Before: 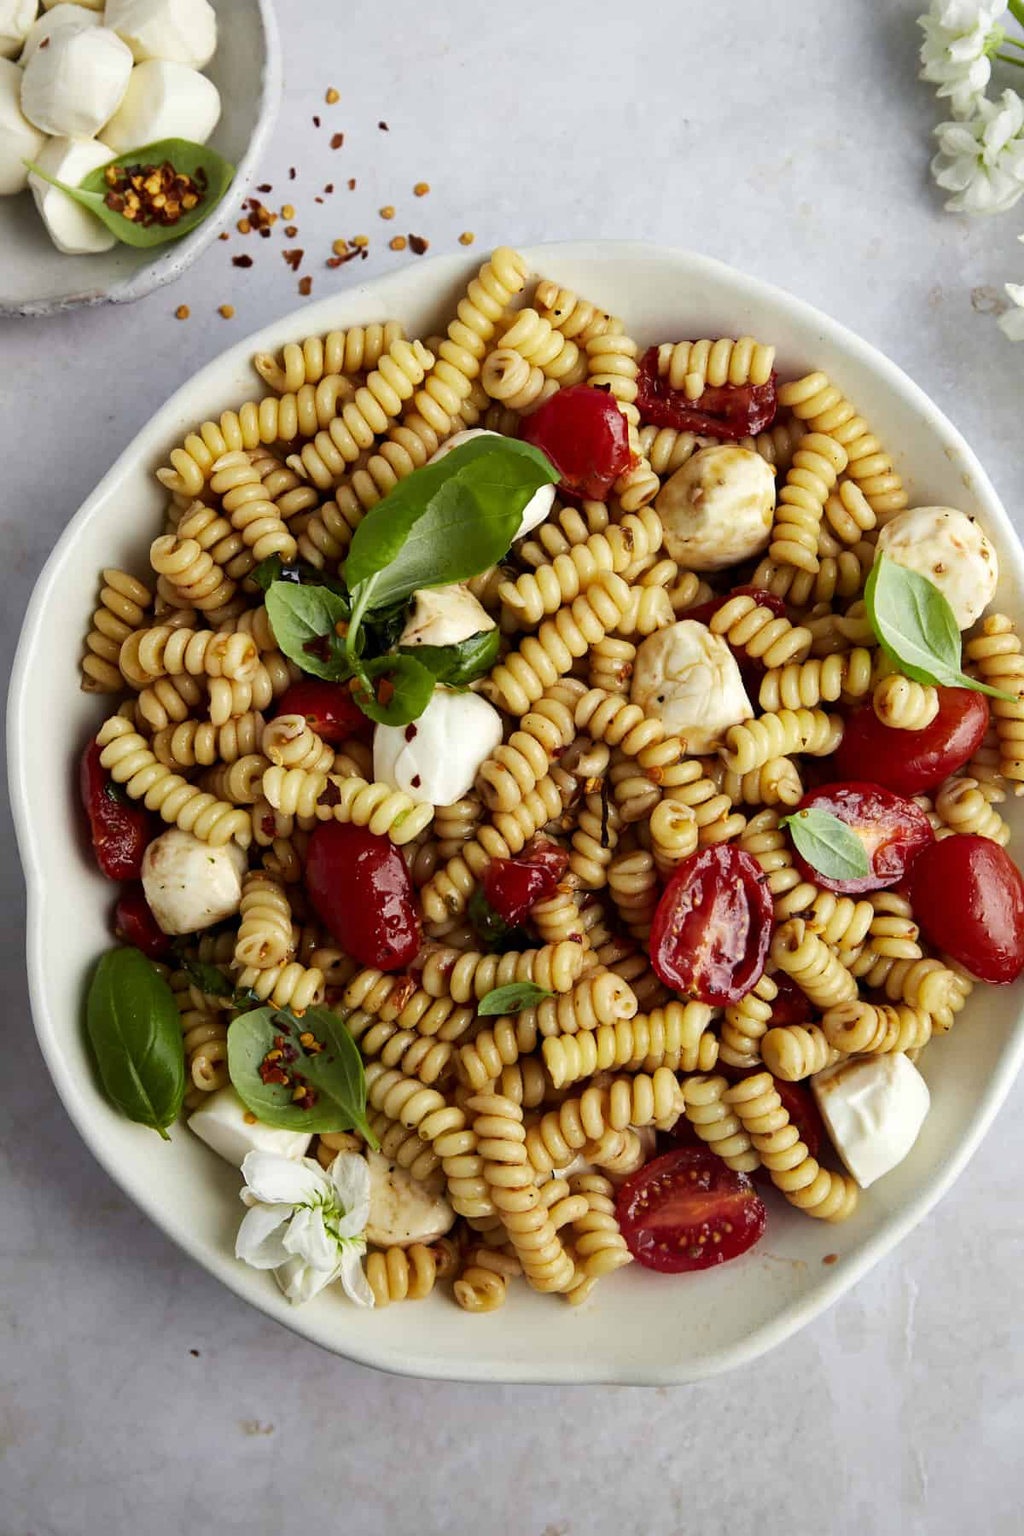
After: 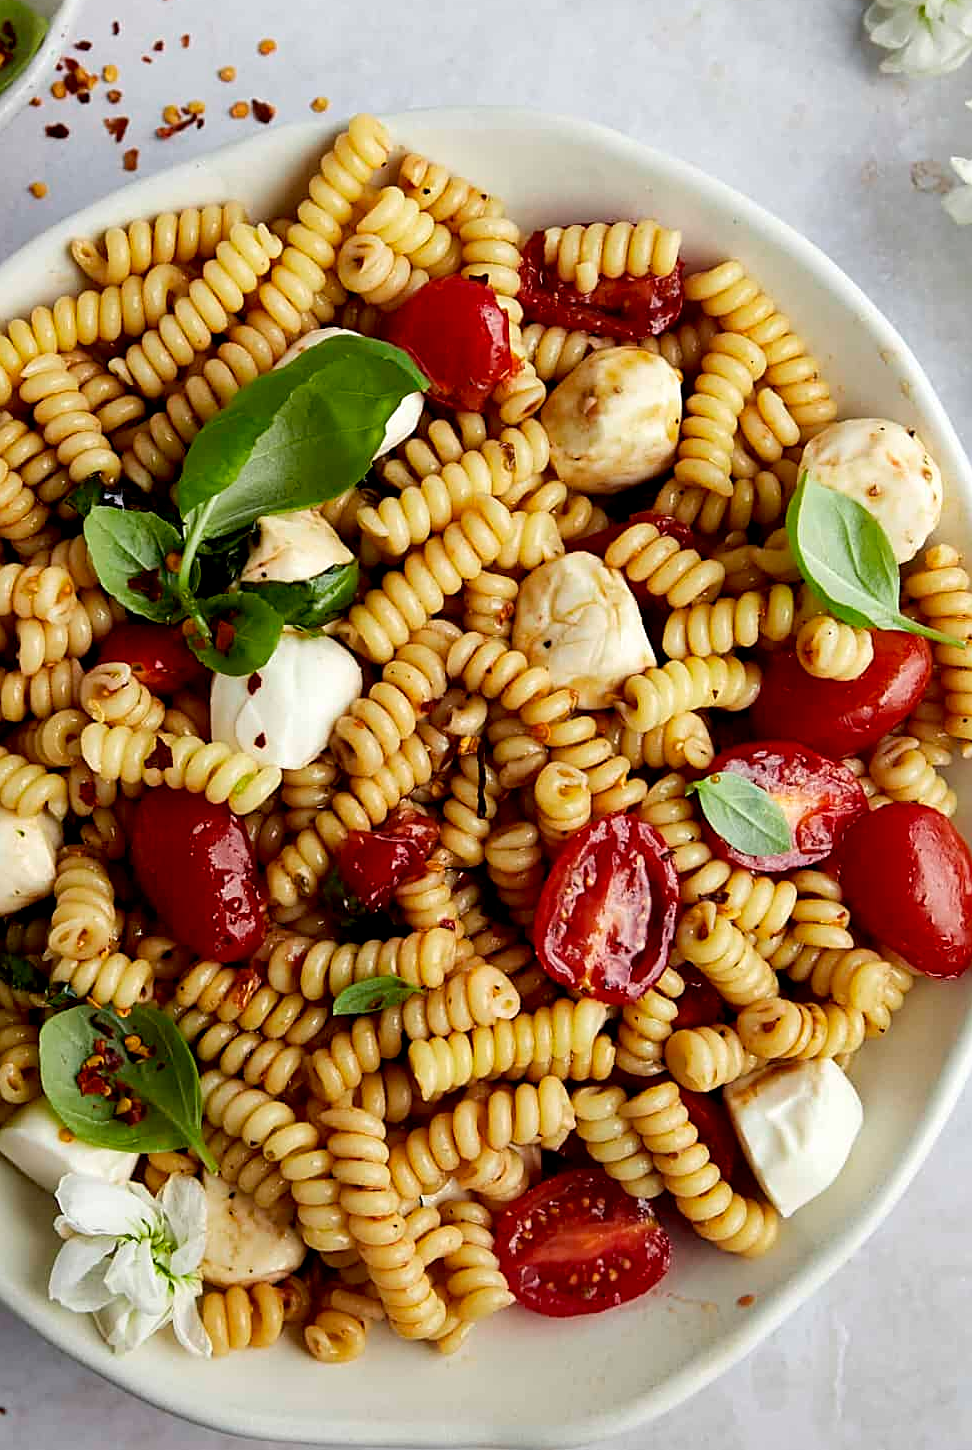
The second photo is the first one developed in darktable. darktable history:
exposure: black level correction 0.005, exposure 0.005 EV, compensate highlight preservation false
crop: left 18.981%, top 9.751%, right 0%, bottom 9.664%
sharpen: on, module defaults
